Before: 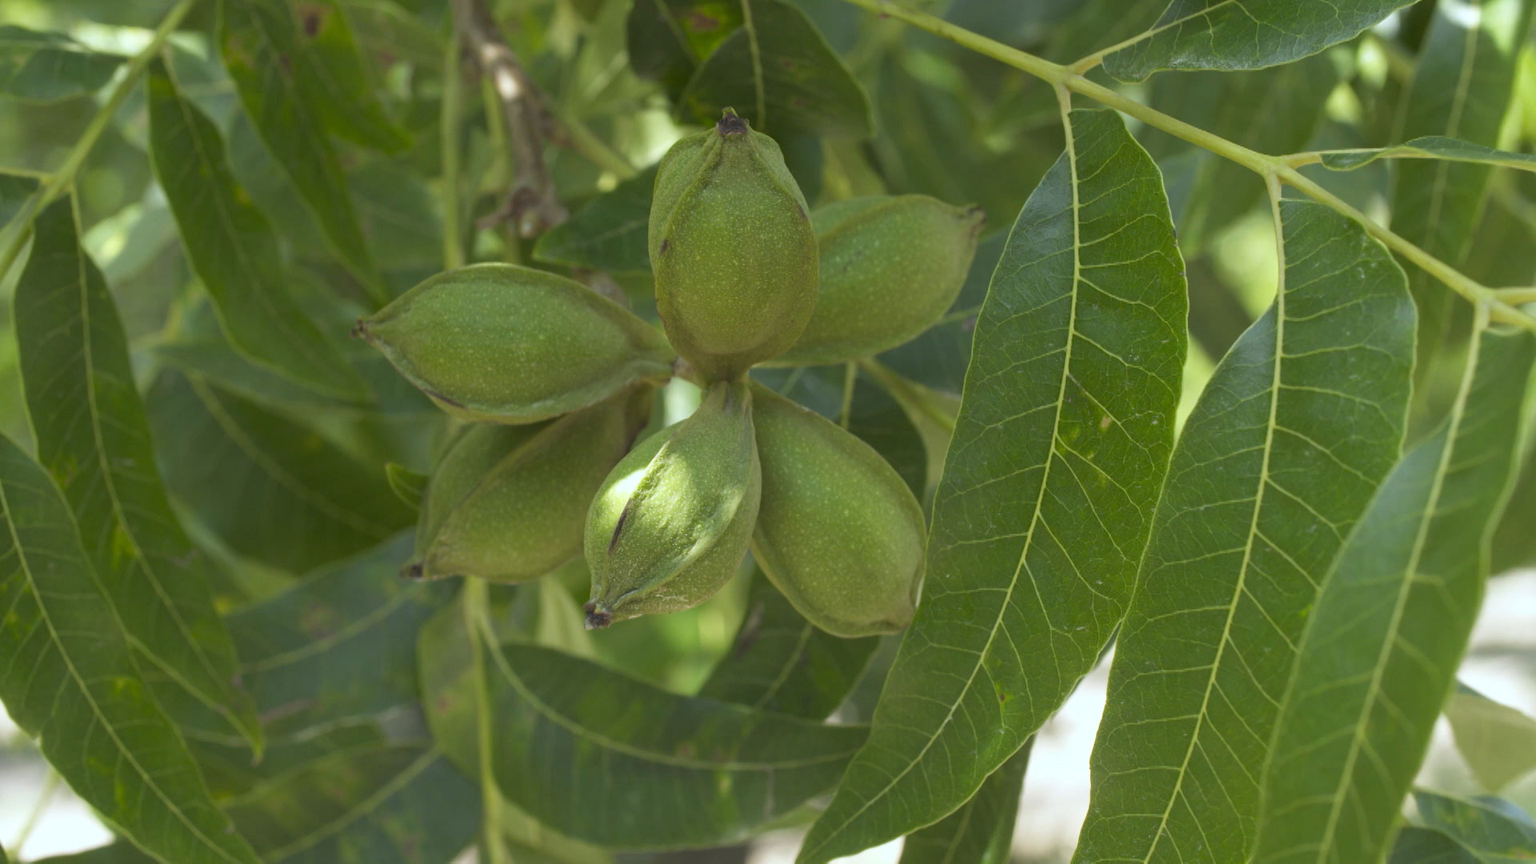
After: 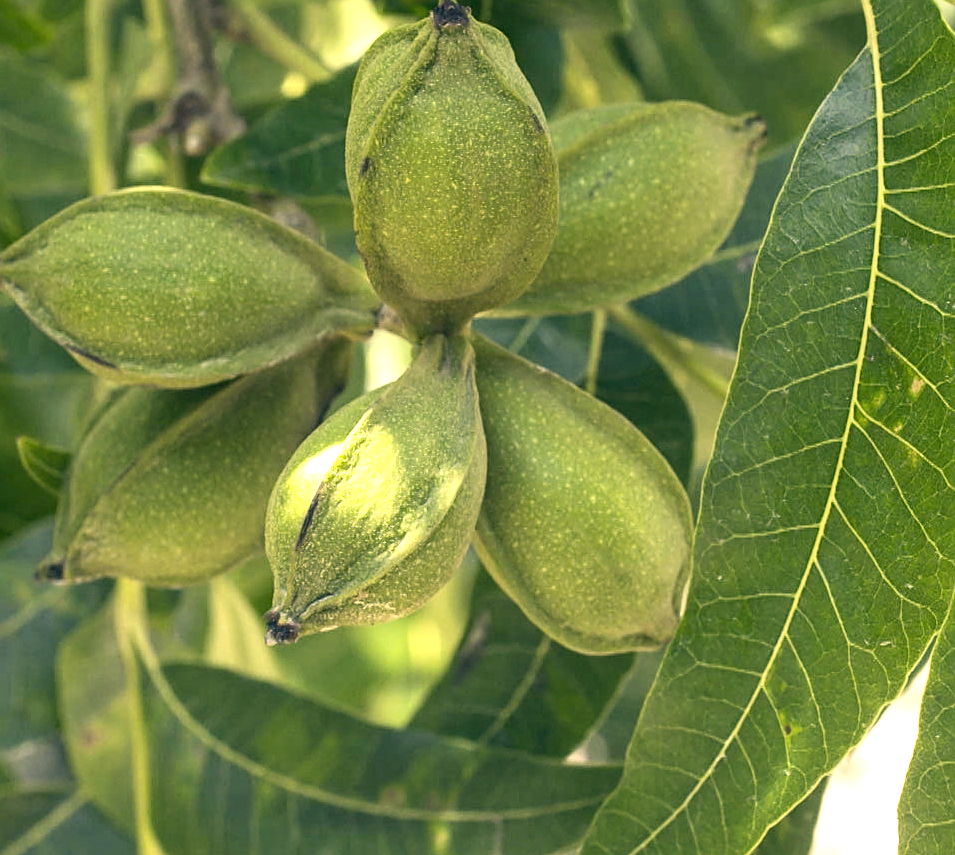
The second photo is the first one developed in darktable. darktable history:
local contrast: detail 130%
tone equalizer: on, module defaults
sharpen: on, module defaults
exposure: black level correction 0, exposure 0.696 EV, compensate exposure bias true, compensate highlight preservation false
crop and rotate: angle 0.011°, left 24.256%, top 13.17%, right 25.968%, bottom 7.607%
contrast brightness saturation: contrast 0.221
color correction: highlights a* 10.36, highlights b* 14.45, shadows a* -9.6, shadows b* -15.1
